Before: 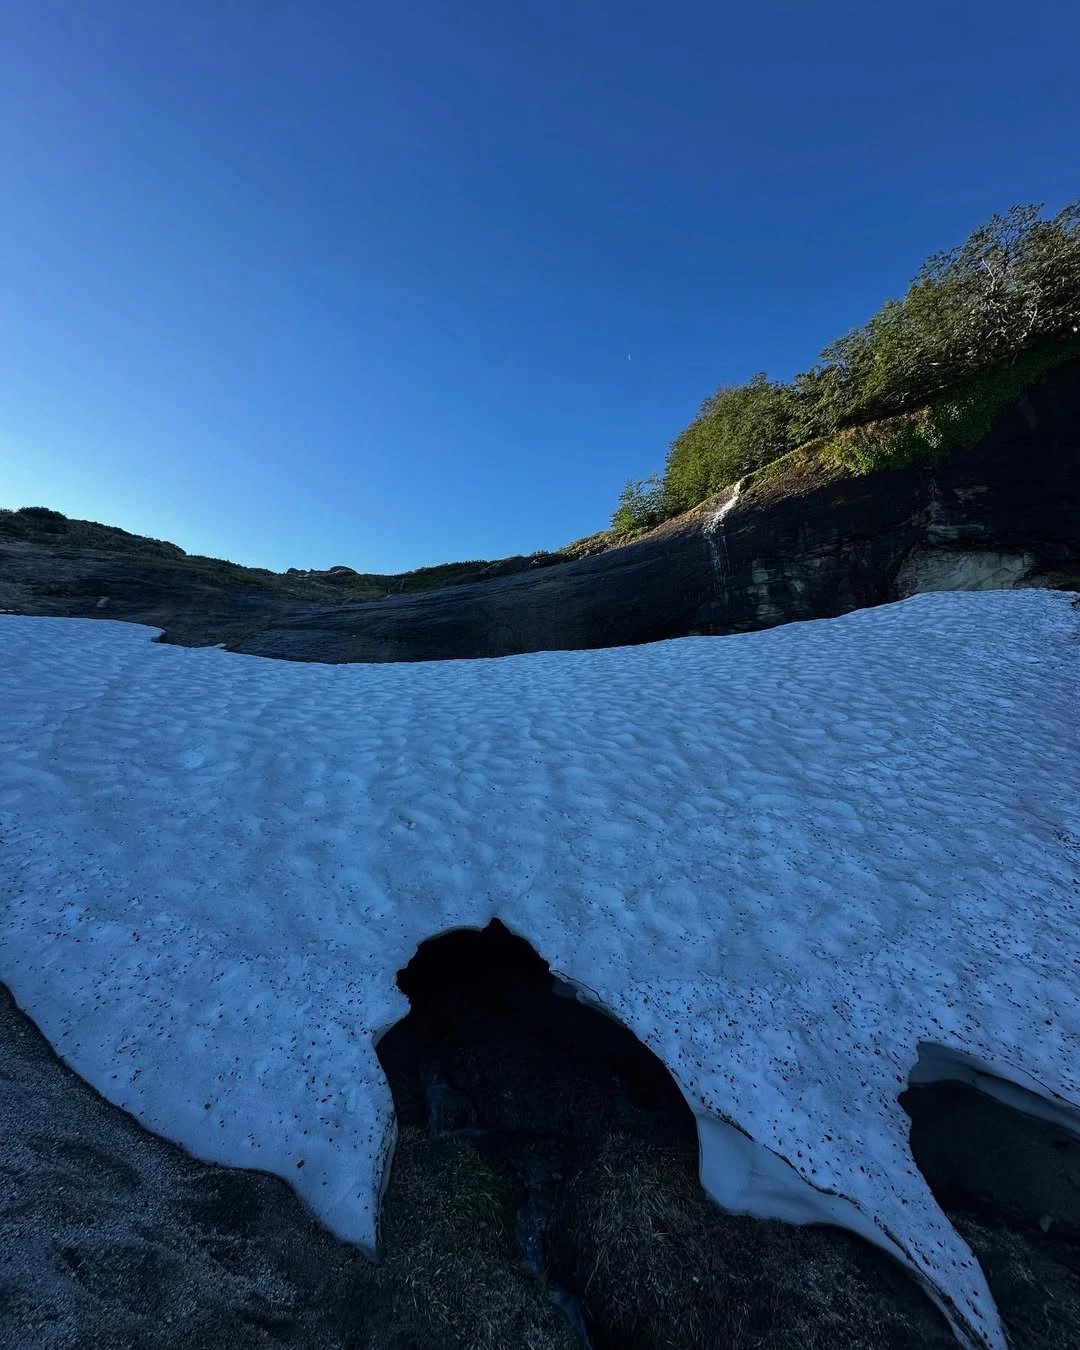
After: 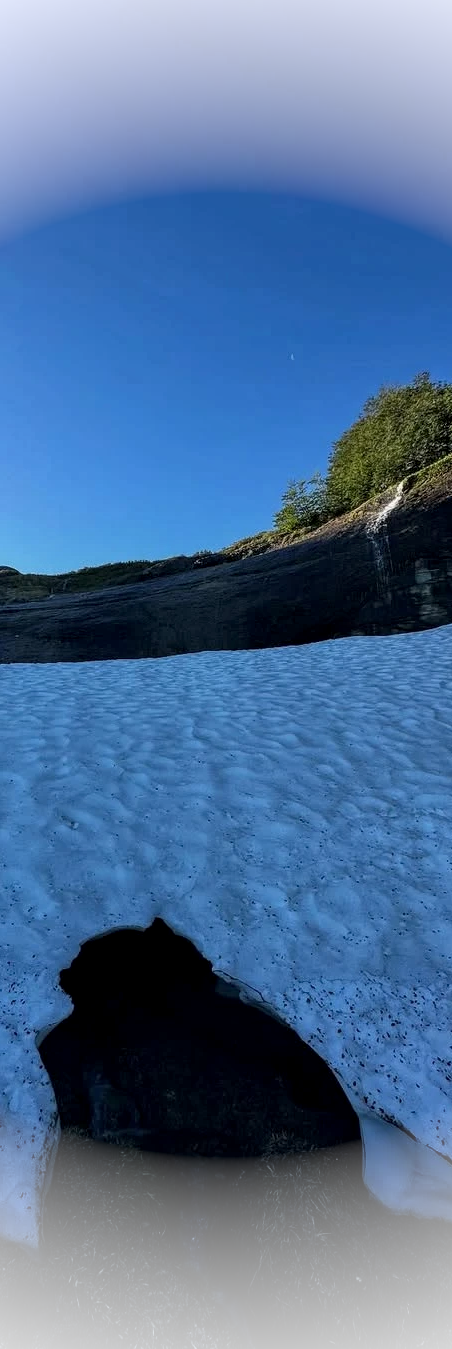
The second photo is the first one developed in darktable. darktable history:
local contrast: on, module defaults
crop: left 31.218%, right 26.905%
vignetting: fall-off start 71.4%, brightness 0.994, saturation -0.49
